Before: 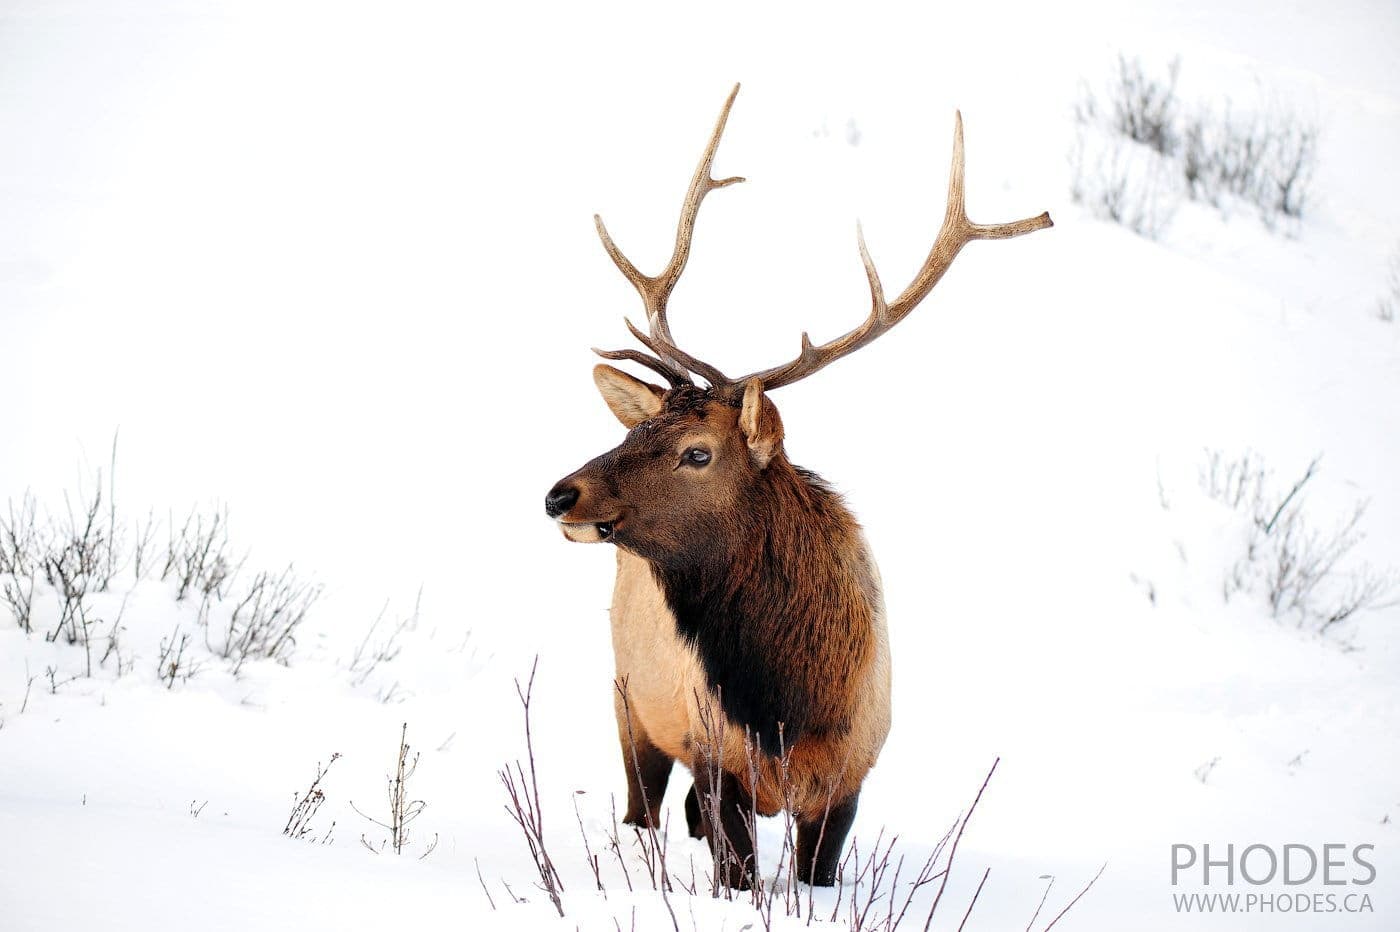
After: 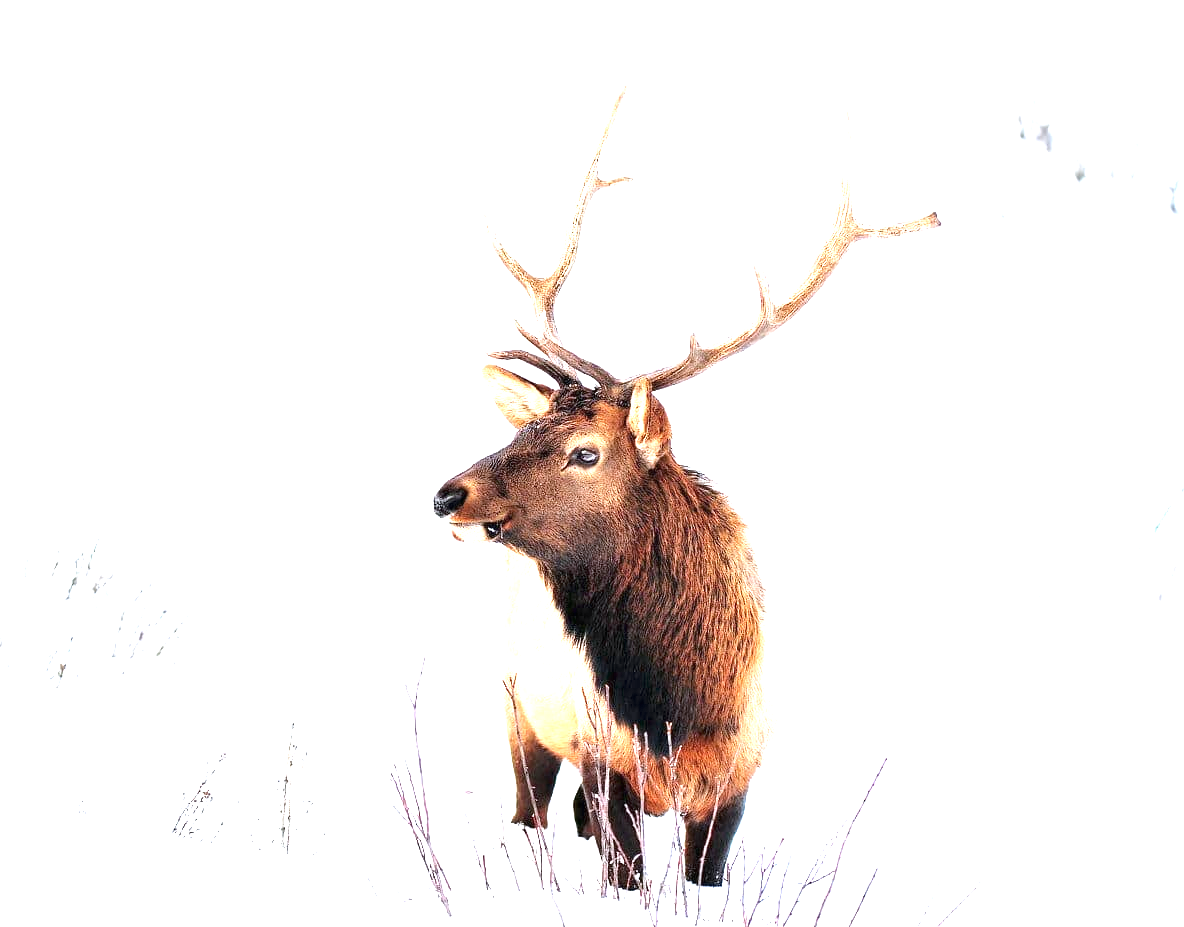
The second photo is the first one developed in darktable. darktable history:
exposure: black level correction 0, exposure 1.7 EV, compensate exposure bias true, compensate highlight preservation false
crop: left 8.026%, right 7.374%
color correction: highlights a* -0.137, highlights b* -5.91, shadows a* -0.137, shadows b* -0.137
